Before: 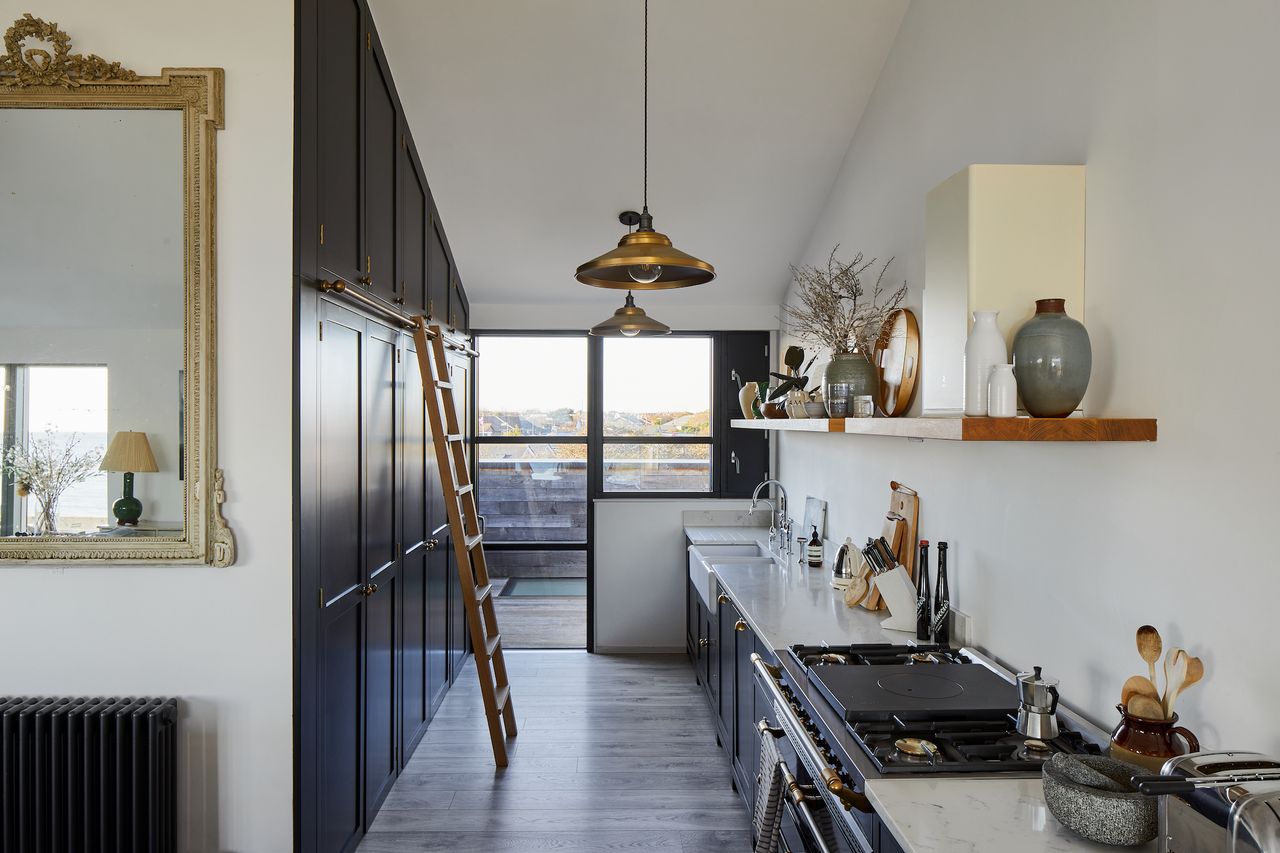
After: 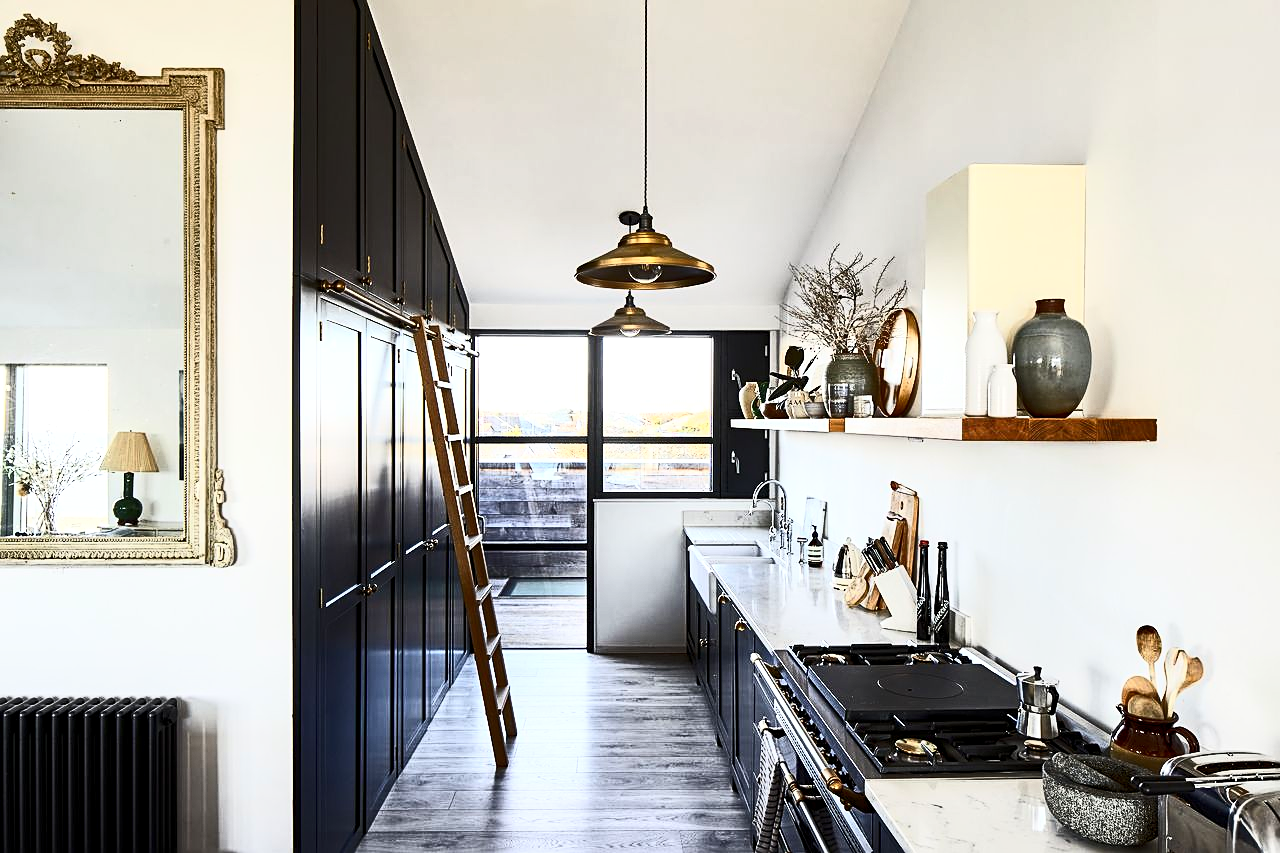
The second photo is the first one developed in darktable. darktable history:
sharpen: on, module defaults
contrast brightness saturation: contrast 0.631, brightness 0.322, saturation 0.15
local contrast: highlights 100%, shadows 101%, detail 131%, midtone range 0.2
